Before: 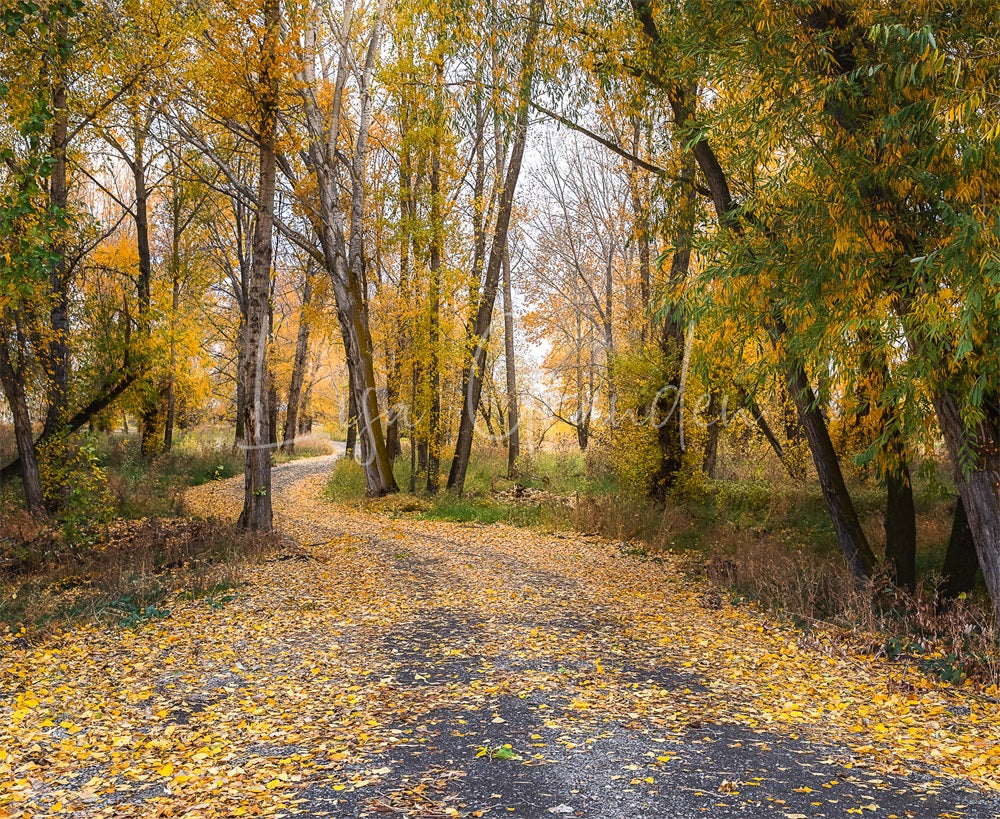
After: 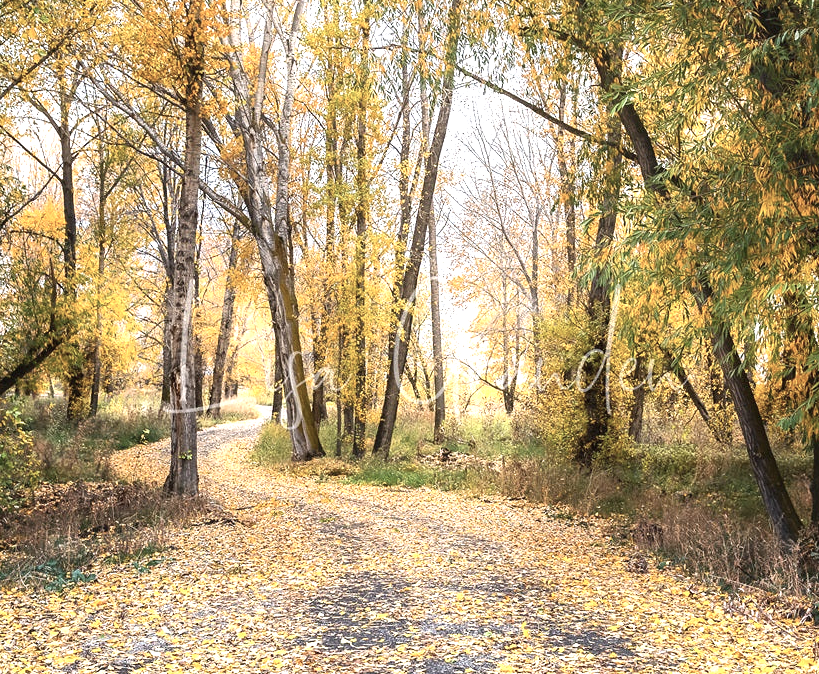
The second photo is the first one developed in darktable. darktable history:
exposure: black level correction 0, exposure 1 EV, compensate exposure bias true, compensate highlight preservation false
crop and rotate: left 7.438%, top 4.488%, right 10.597%, bottom 13.147%
contrast brightness saturation: contrast 0.104, saturation -0.287
